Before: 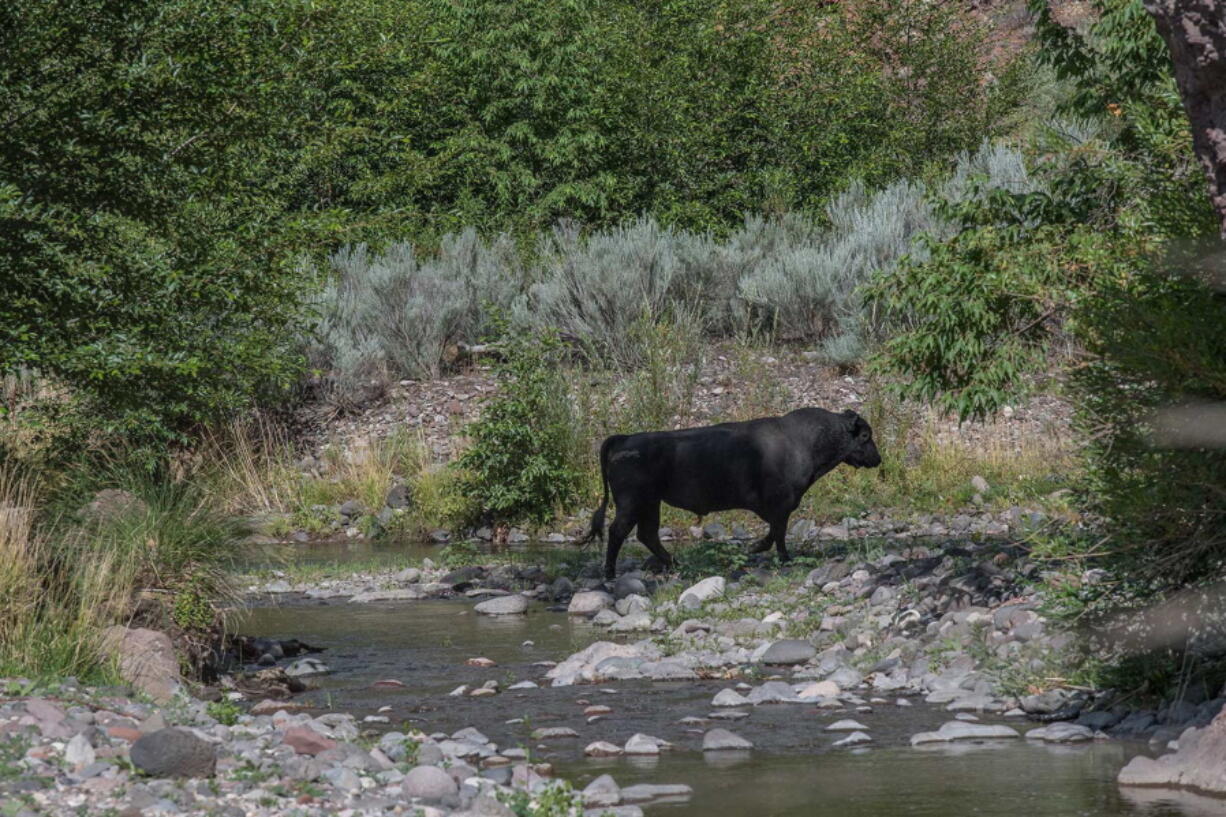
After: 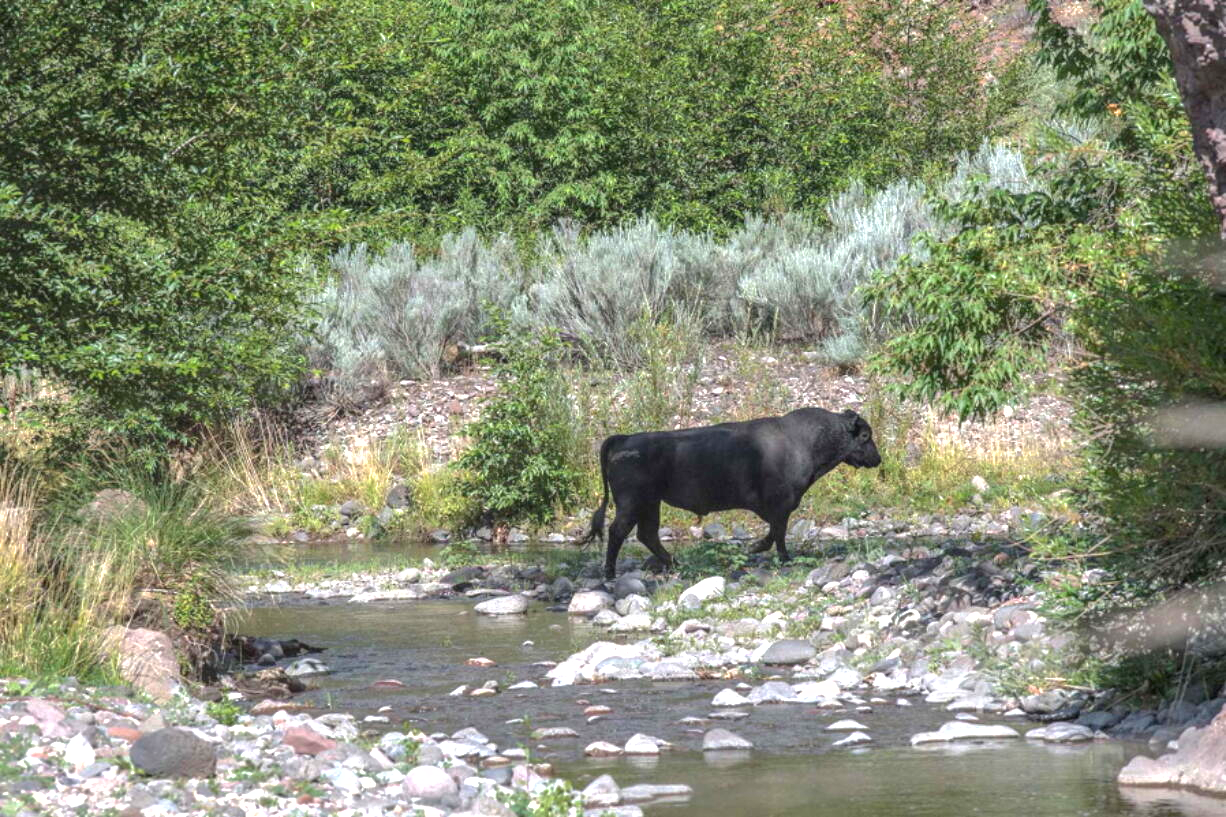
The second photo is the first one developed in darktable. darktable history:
exposure: black level correction 0, exposure 1.404 EV, compensate highlight preservation false
shadows and highlights: shadows 29.86
